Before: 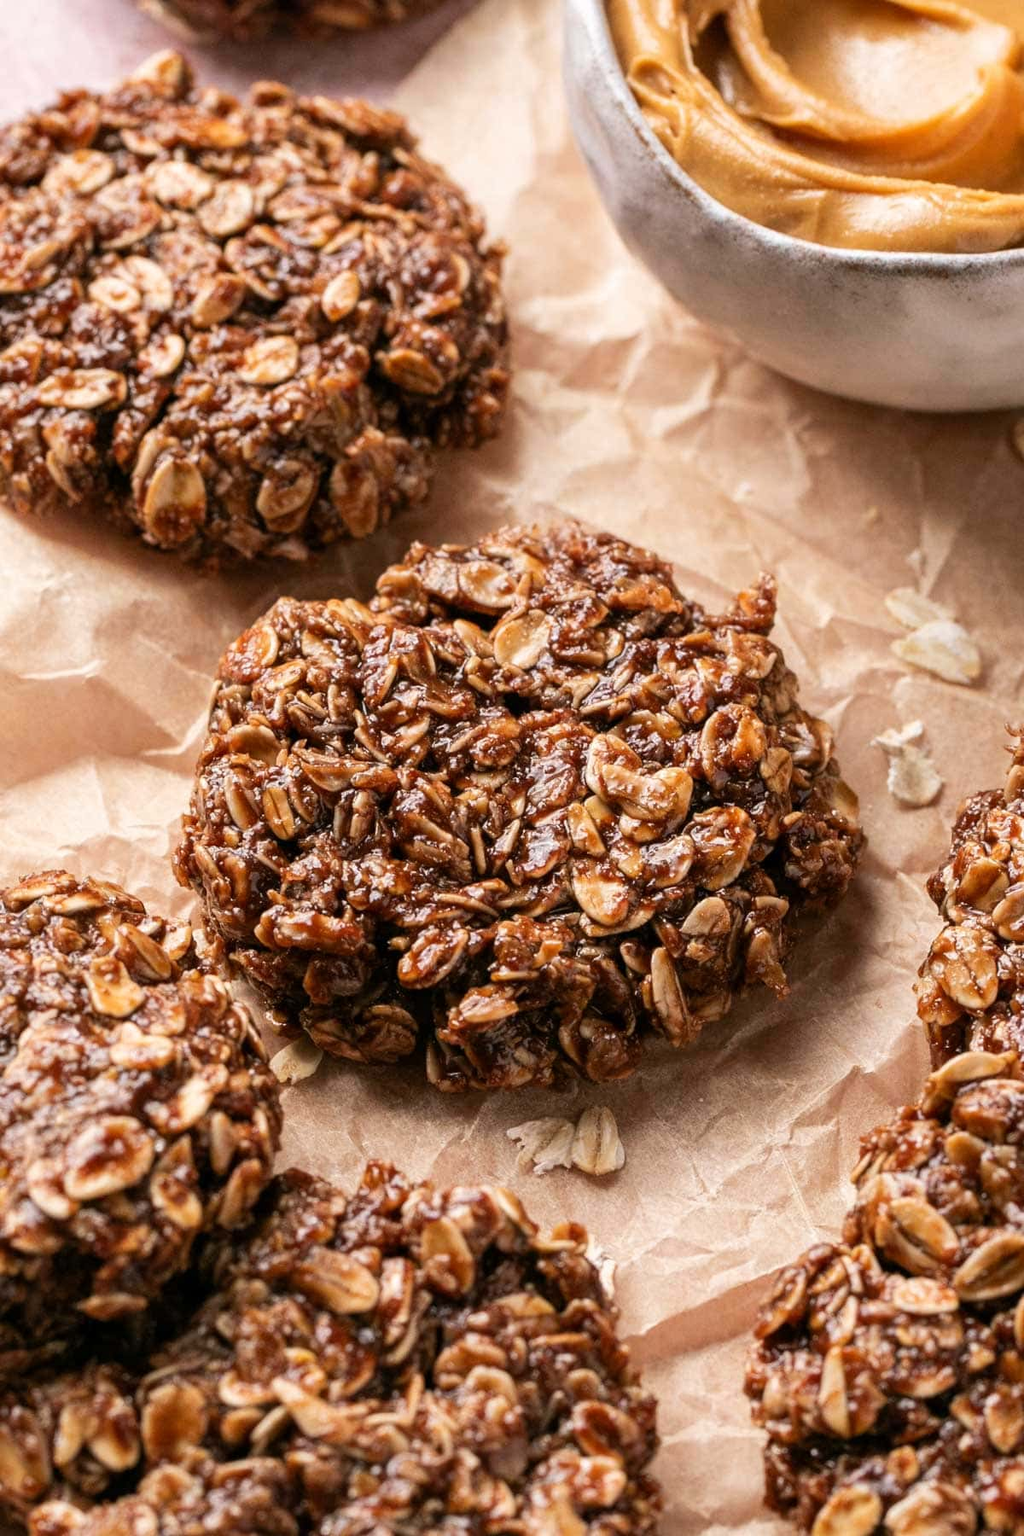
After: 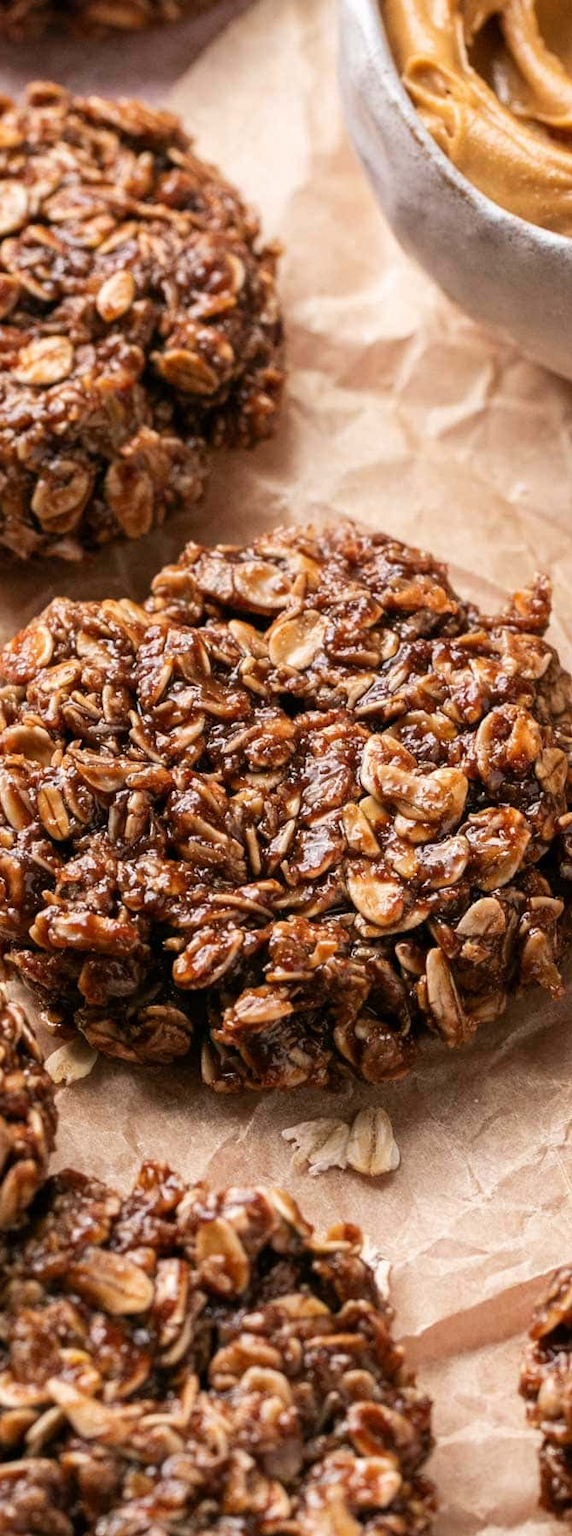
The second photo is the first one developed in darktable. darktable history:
crop: left 22.029%, right 21.991%, bottom 0.011%
